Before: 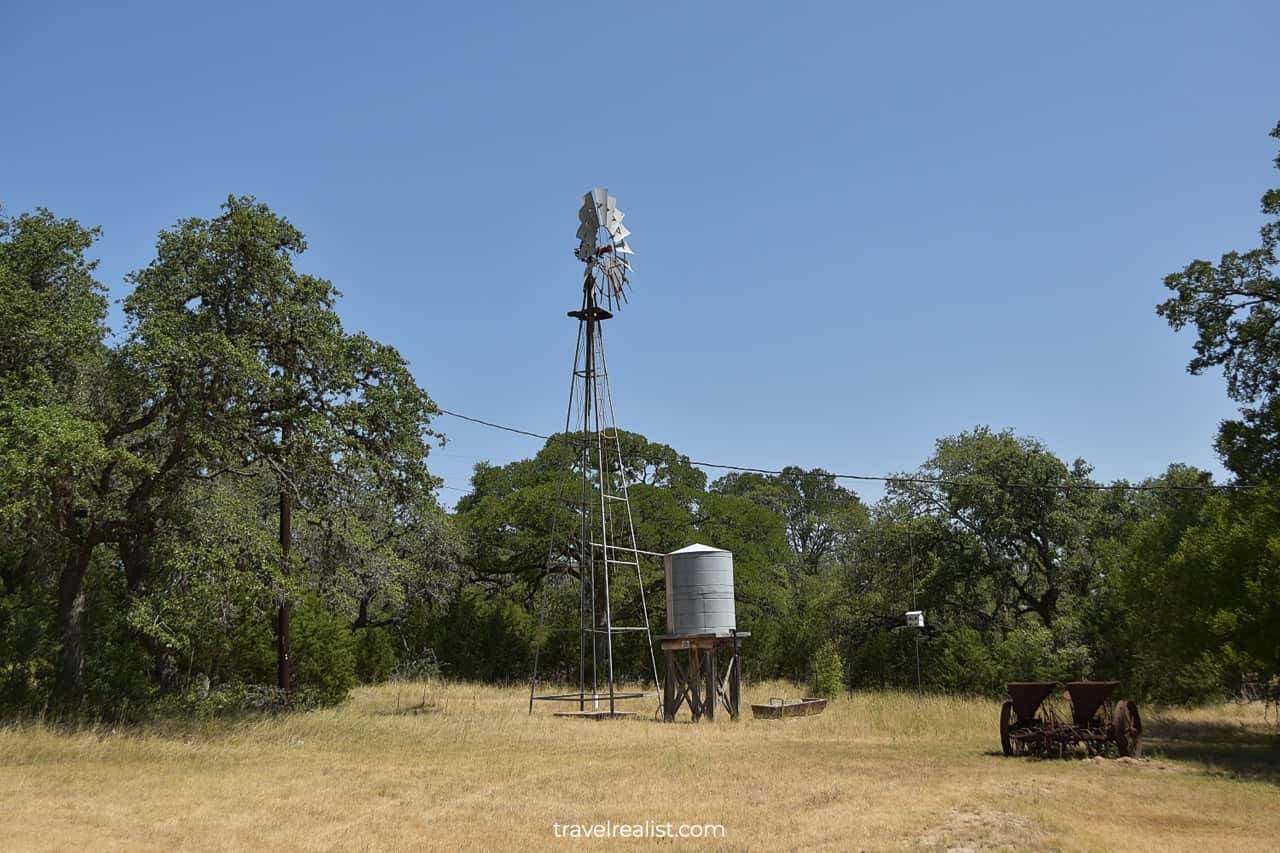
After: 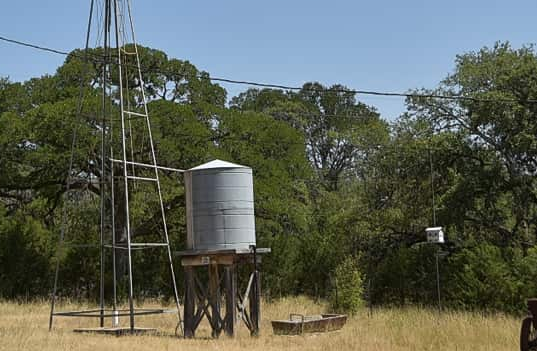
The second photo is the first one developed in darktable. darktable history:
crop: left 37.527%, top 45.135%, right 20.495%, bottom 13.624%
